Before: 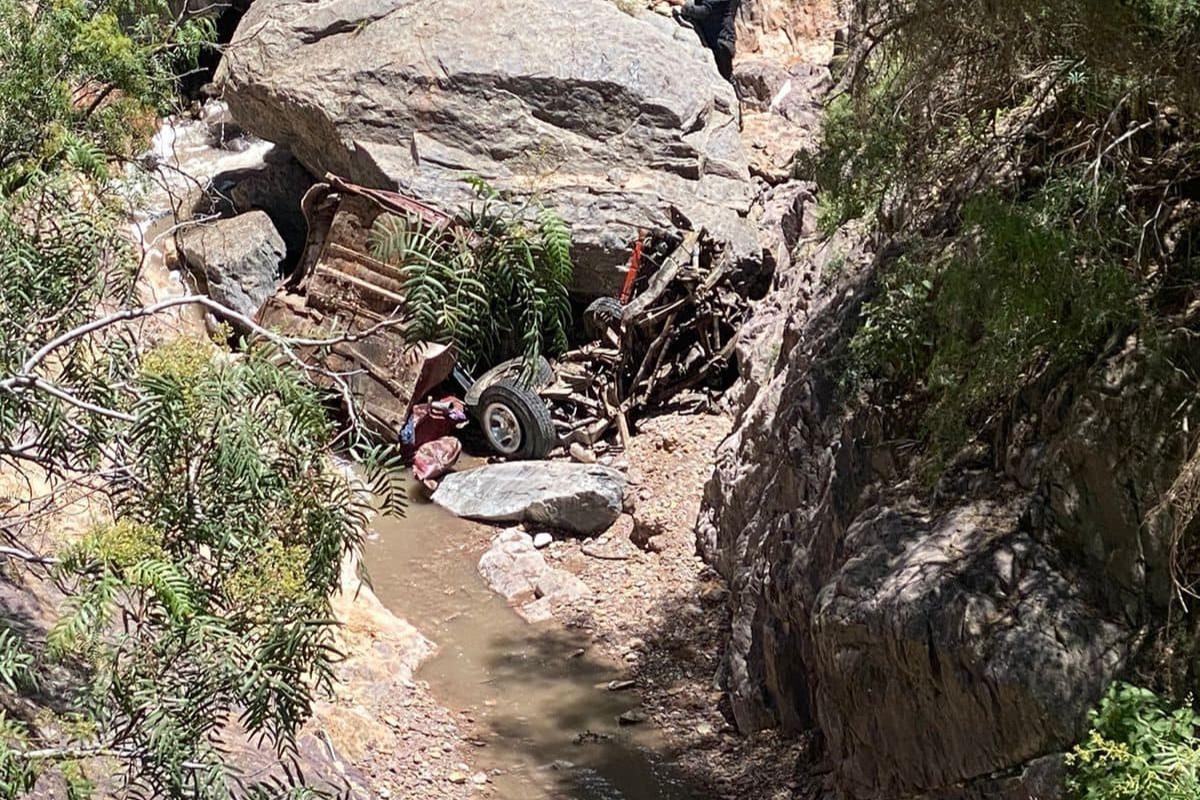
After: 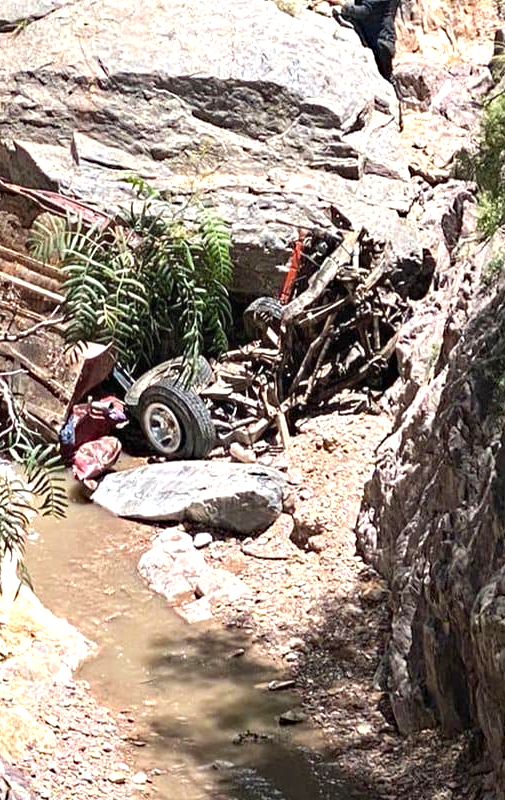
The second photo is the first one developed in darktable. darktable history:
crop: left 28.412%, right 29.446%
exposure: black level correction 0, exposure 0.697 EV, compensate highlight preservation false
tone equalizer: smoothing 1
haze removal: adaptive false
